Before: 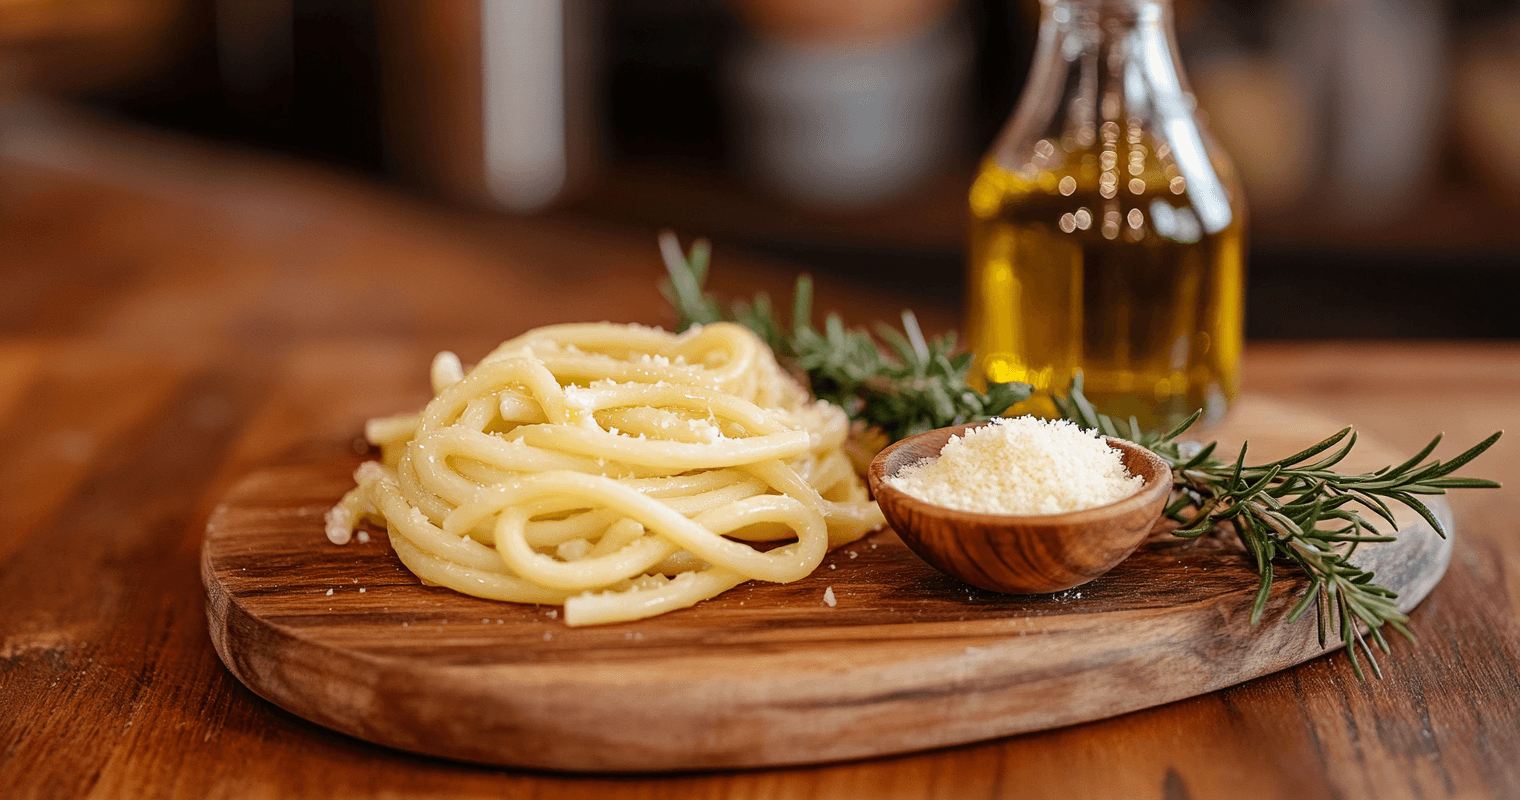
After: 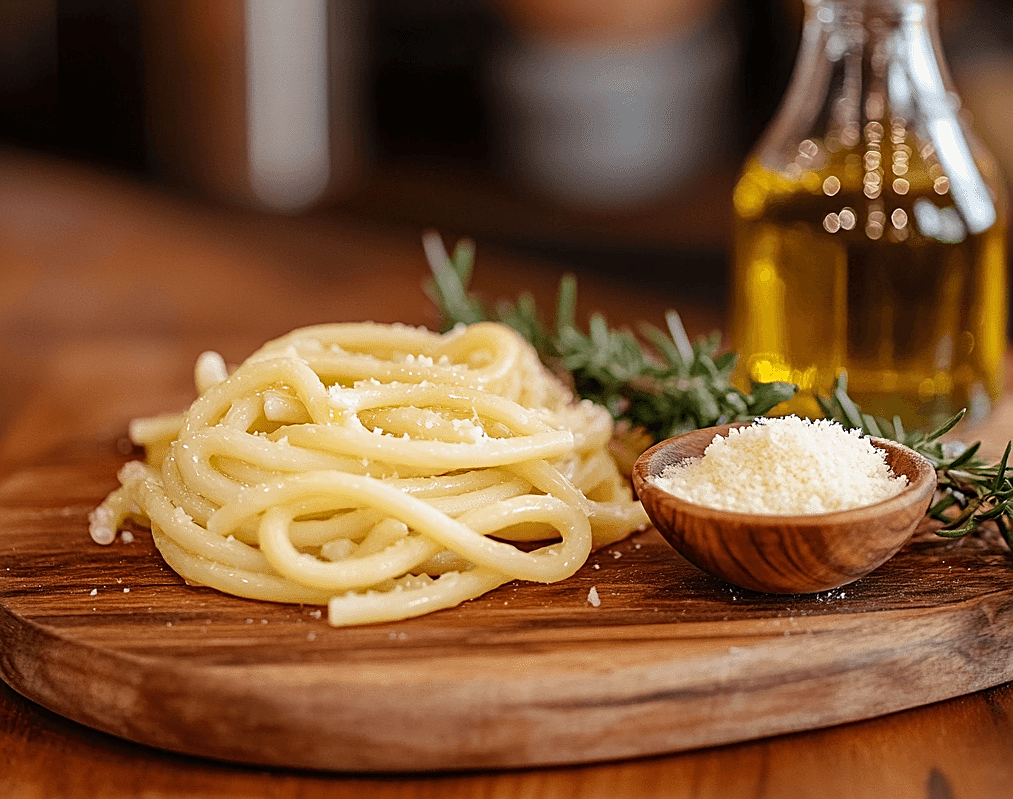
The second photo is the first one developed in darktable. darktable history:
crop and rotate: left 15.546%, right 17.787%
rotate and perspective: automatic cropping off
sharpen: on, module defaults
